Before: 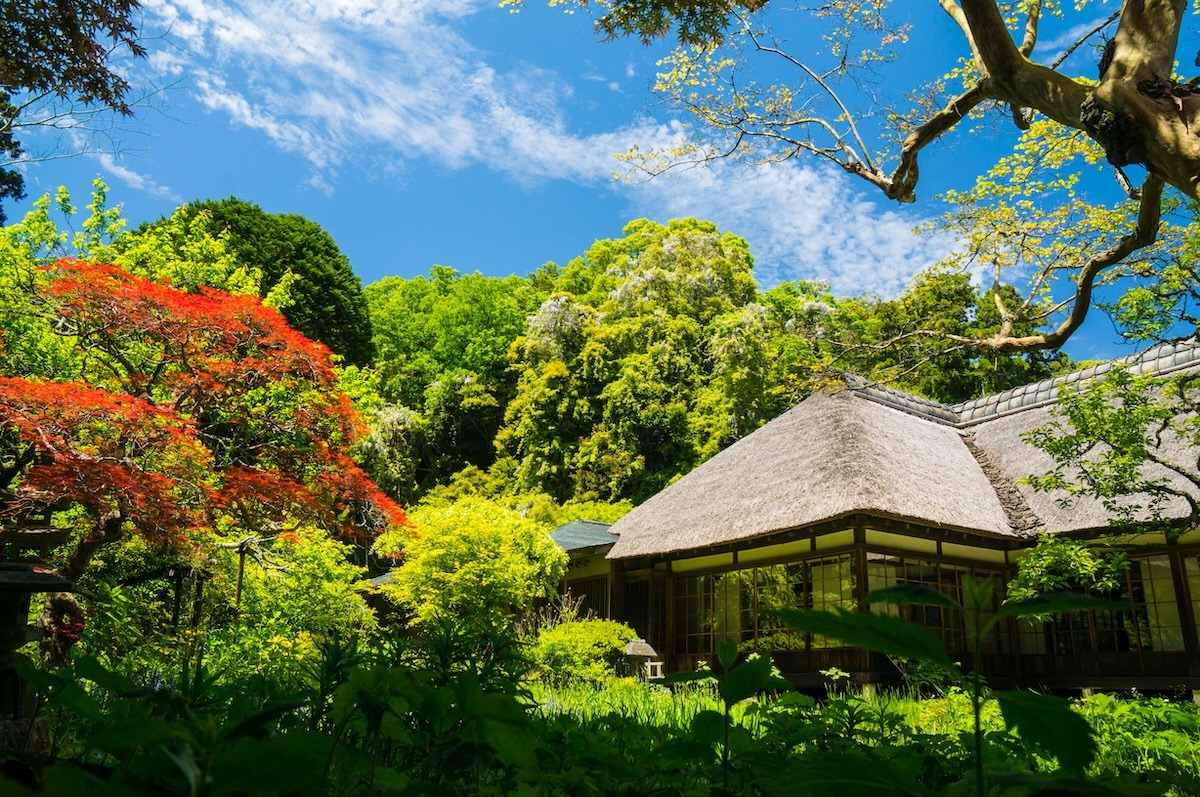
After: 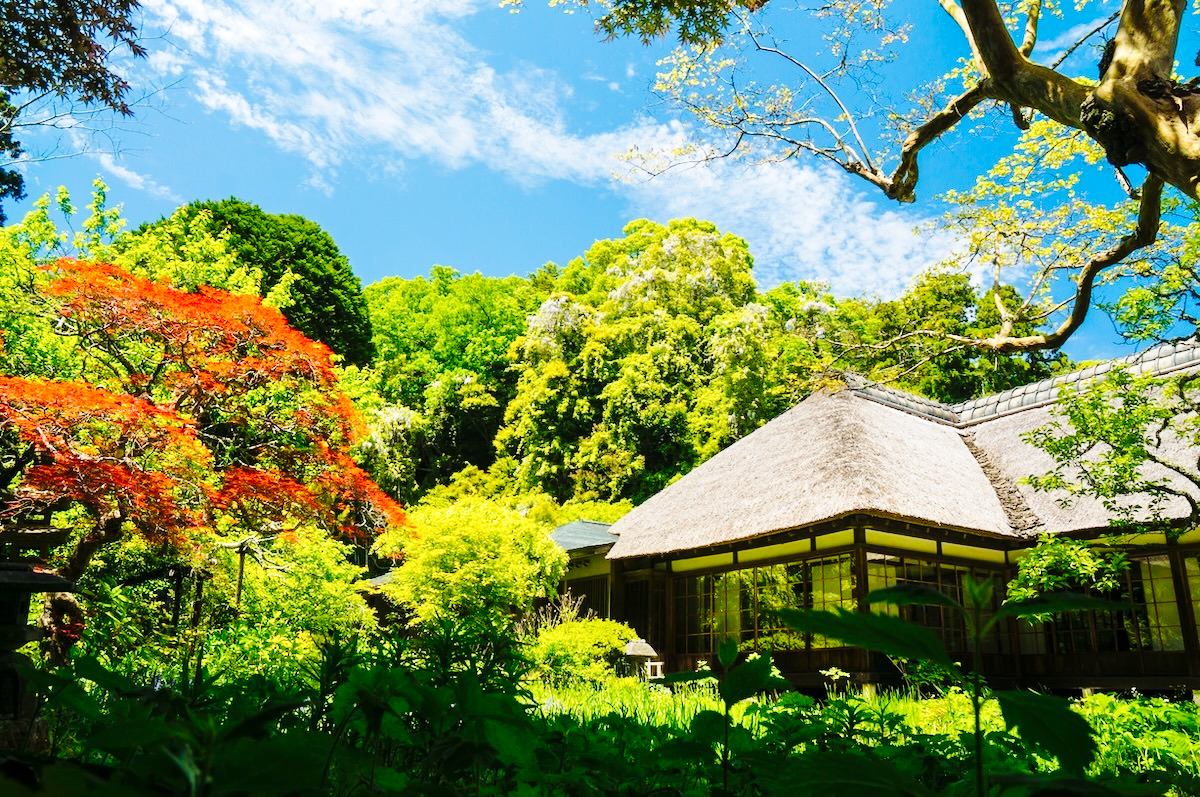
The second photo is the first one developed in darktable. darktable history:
levels: white 90.64%
exposure: exposure 0.736 EV, compensate exposure bias true, compensate highlight preservation false
tone equalizer: -8 EV -0.001 EV, -7 EV 0.005 EV, -6 EV -0.011 EV, -5 EV 0.01 EV, -4 EV -0.007 EV, -3 EV 0.038 EV, -2 EV -0.072 EV, -1 EV -0.281 EV, +0 EV -0.604 EV
base curve: curves: ch0 [(0, 0) (0.036, 0.025) (0.121, 0.166) (0.206, 0.329) (0.605, 0.79) (1, 1)], preserve colors none
